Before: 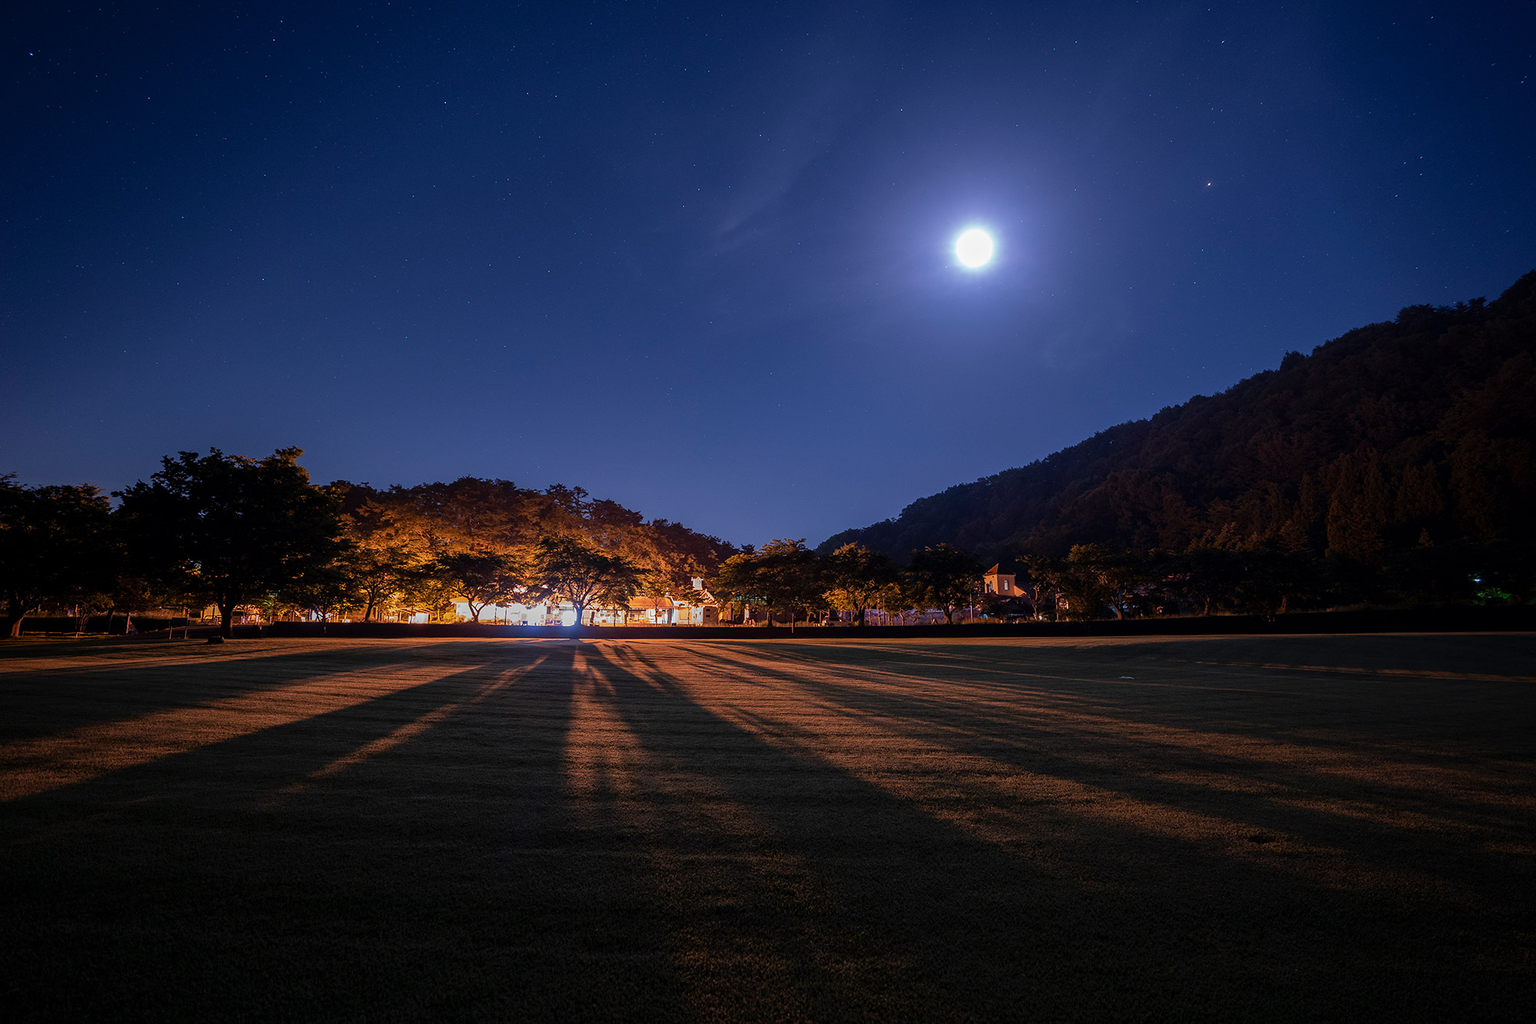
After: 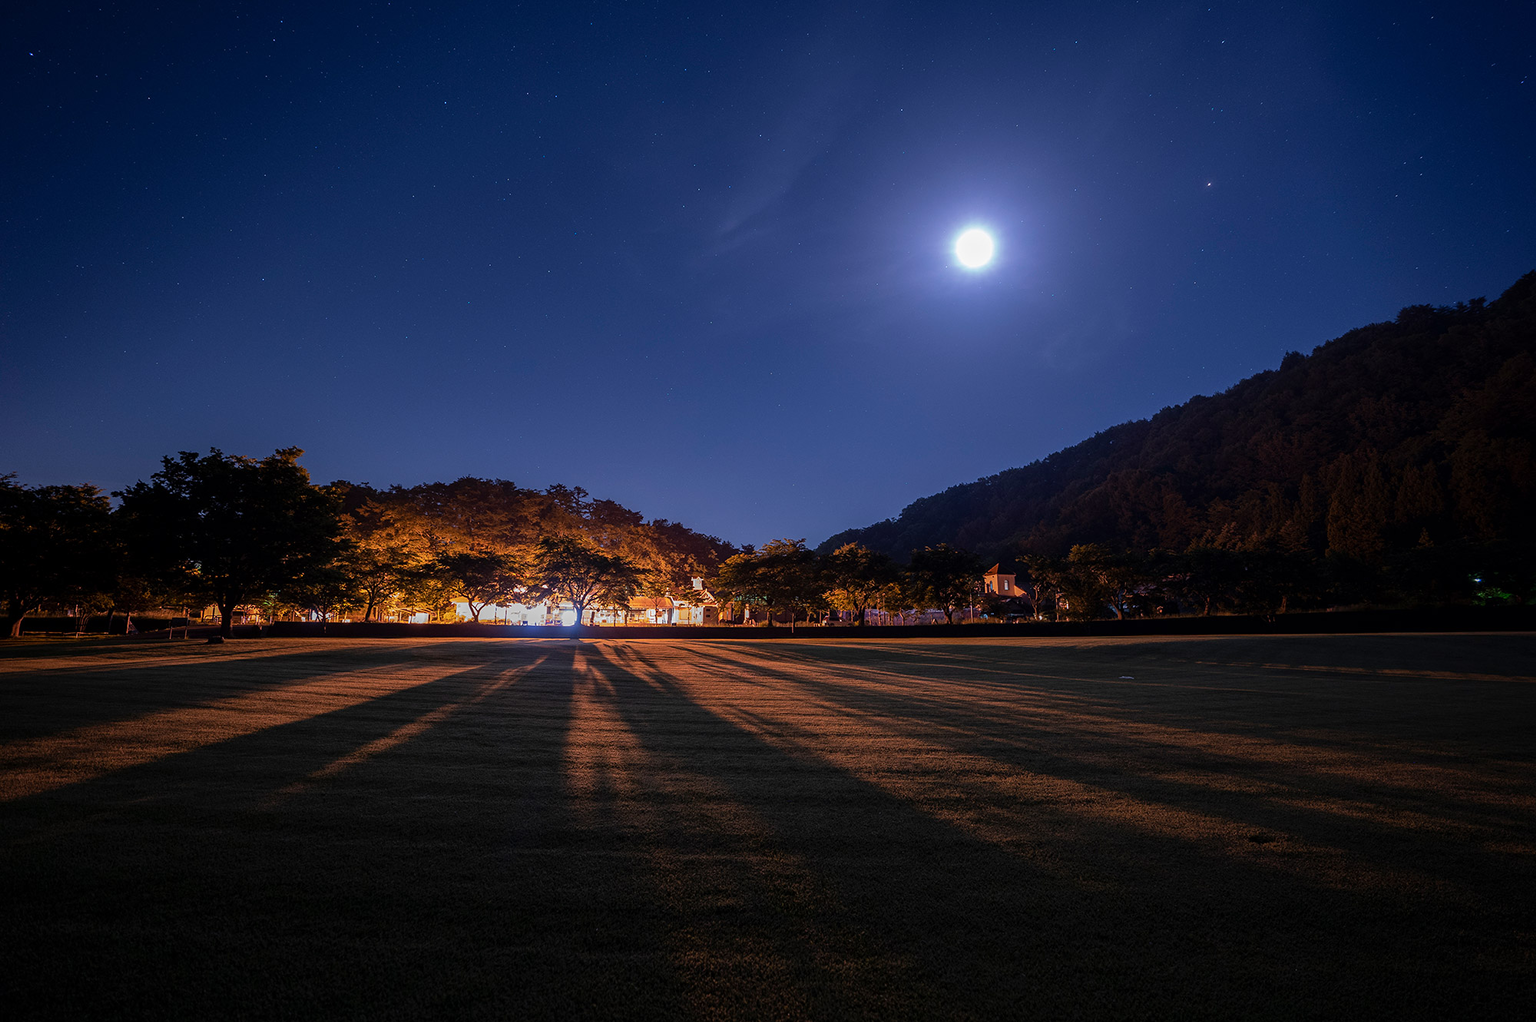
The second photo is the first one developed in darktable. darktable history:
crop: bottom 0.071%
